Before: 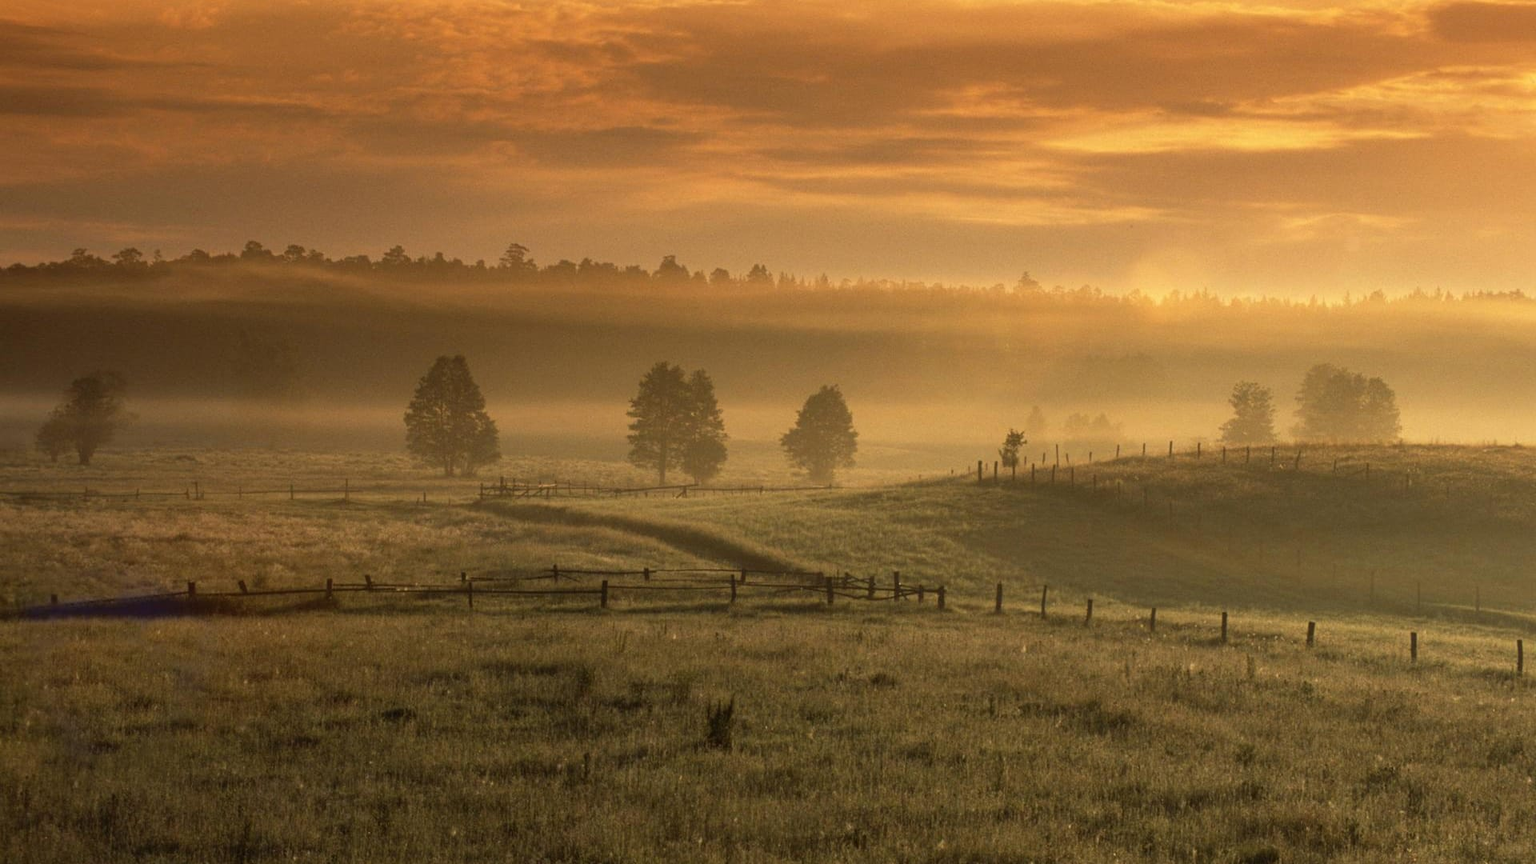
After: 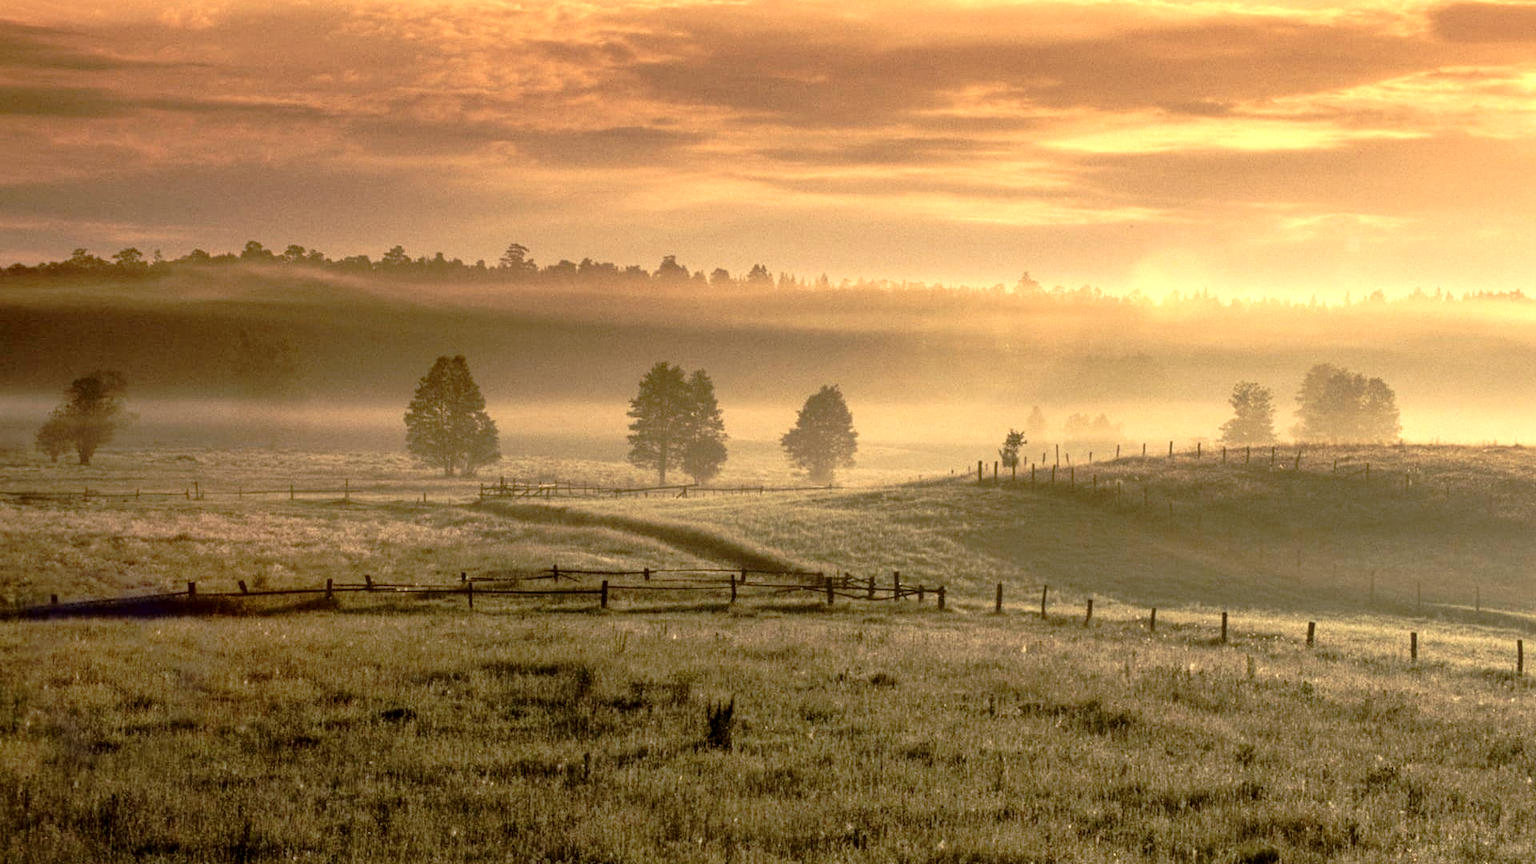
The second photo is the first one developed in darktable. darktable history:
local contrast: detail 130%
tone curve: curves: ch0 [(0, 0) (0.126, 0.061) (0.362, 0.382) (0.498, 0.498) (0.706, 0.712) (1, 1)]; ch1 [(0, 0) (0.5, 0.497) (0.55, 0.578) (1, 1)]; ch2 [(0, 0) (0.44, 0.424) (0.489, 0.486) (0.537, 0.538) (1, 1)], preserve colors none
contrast brightness saturation: contrast 0.11, saturation -0.179
exposure: black level correction 0, exposure 0.7 EV, compensate highlight preservation false
